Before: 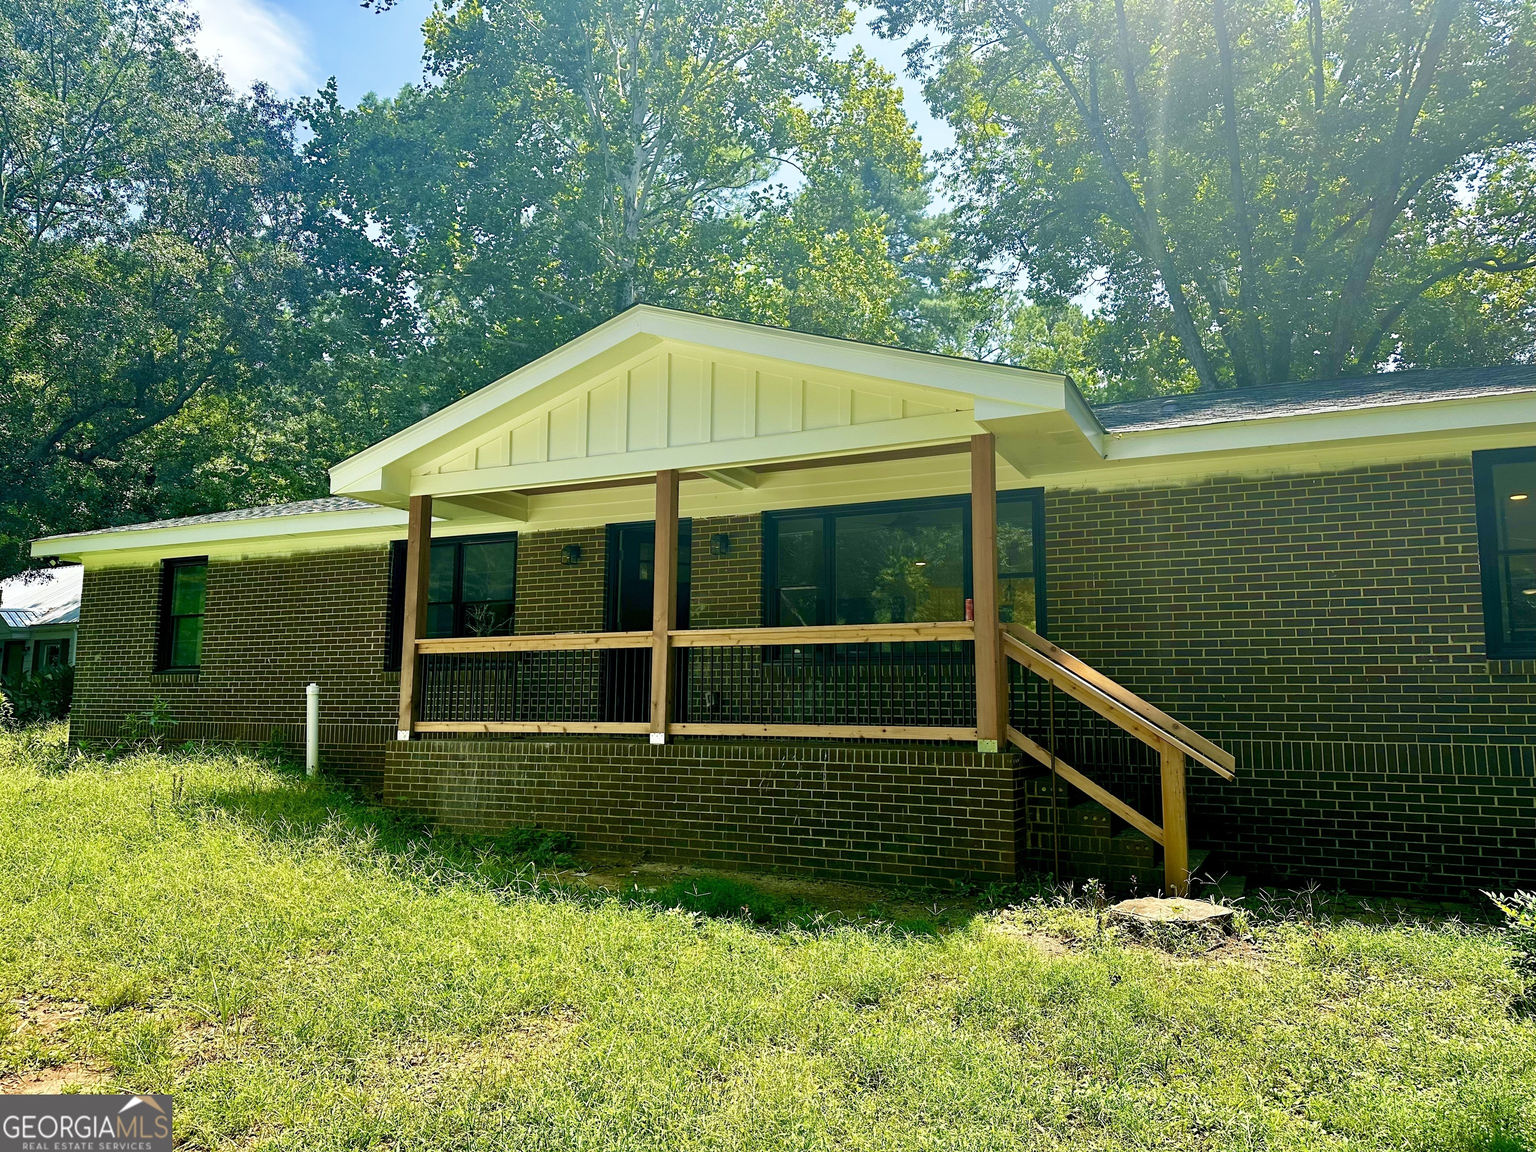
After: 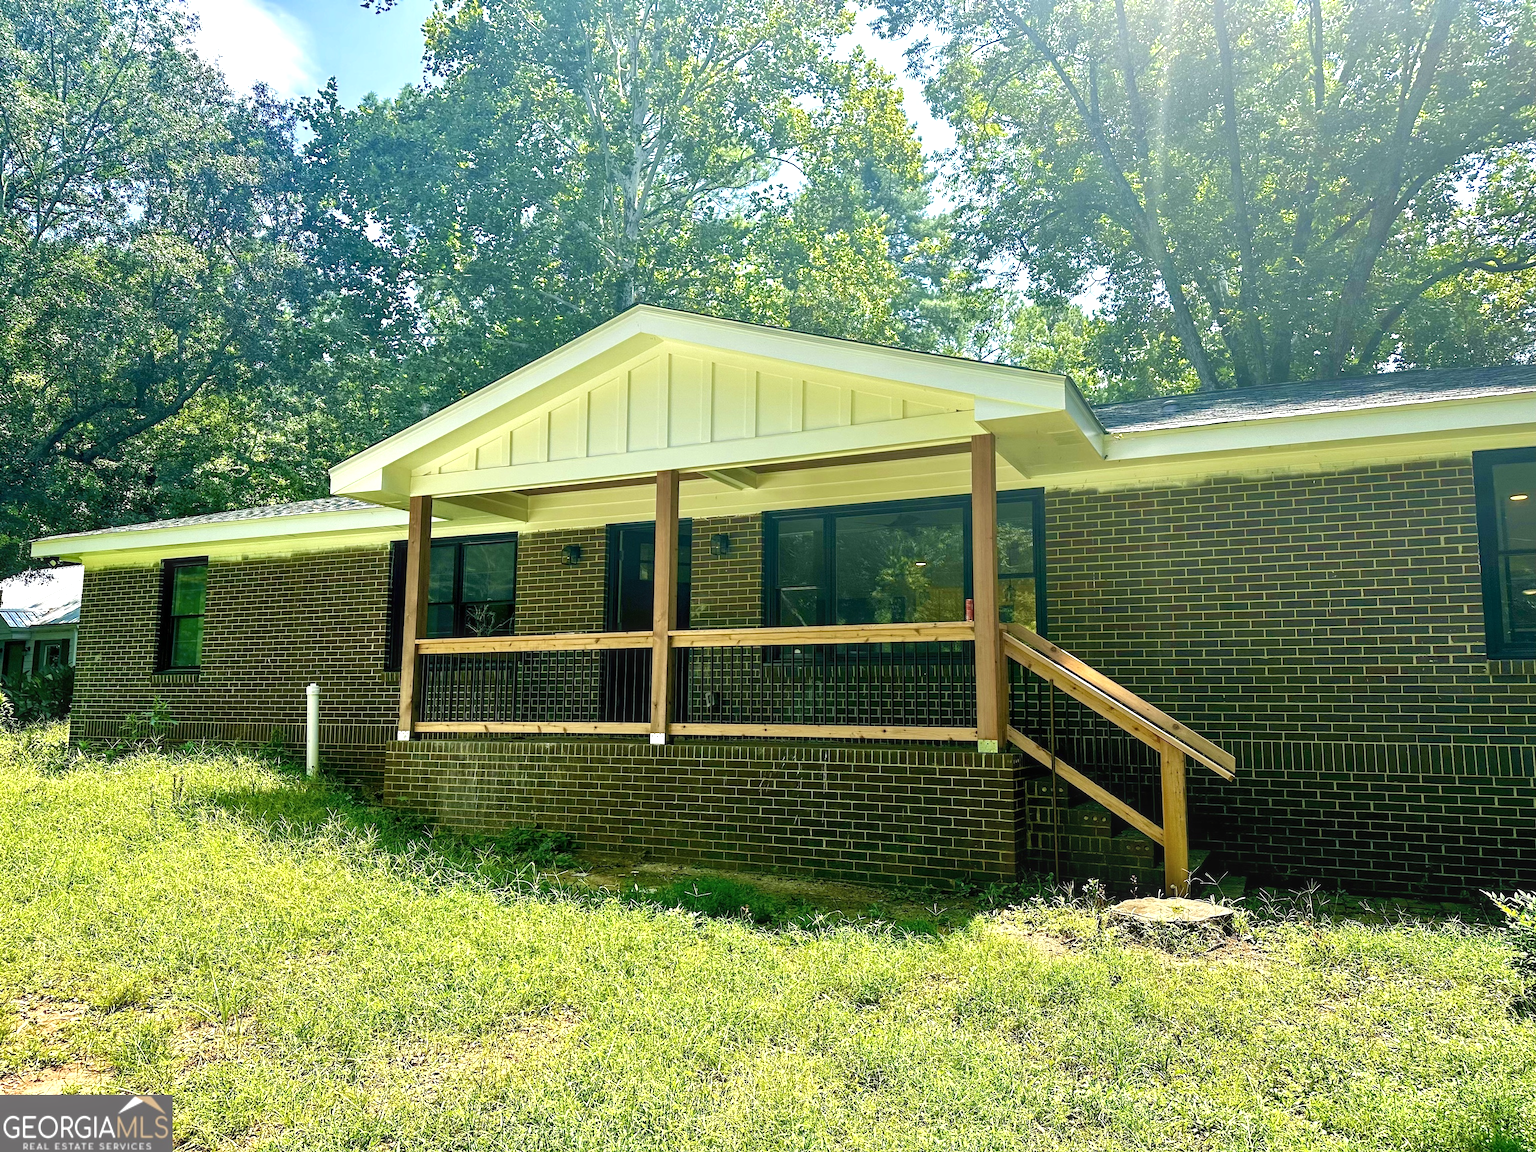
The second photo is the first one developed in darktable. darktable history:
exposure: exposure 0.401 EV, compensate highlight preservation false
shadows and highlights: shadows -10.71, white point adjustment 1.4, highlights 9.72
local contrast: on, module defaults
